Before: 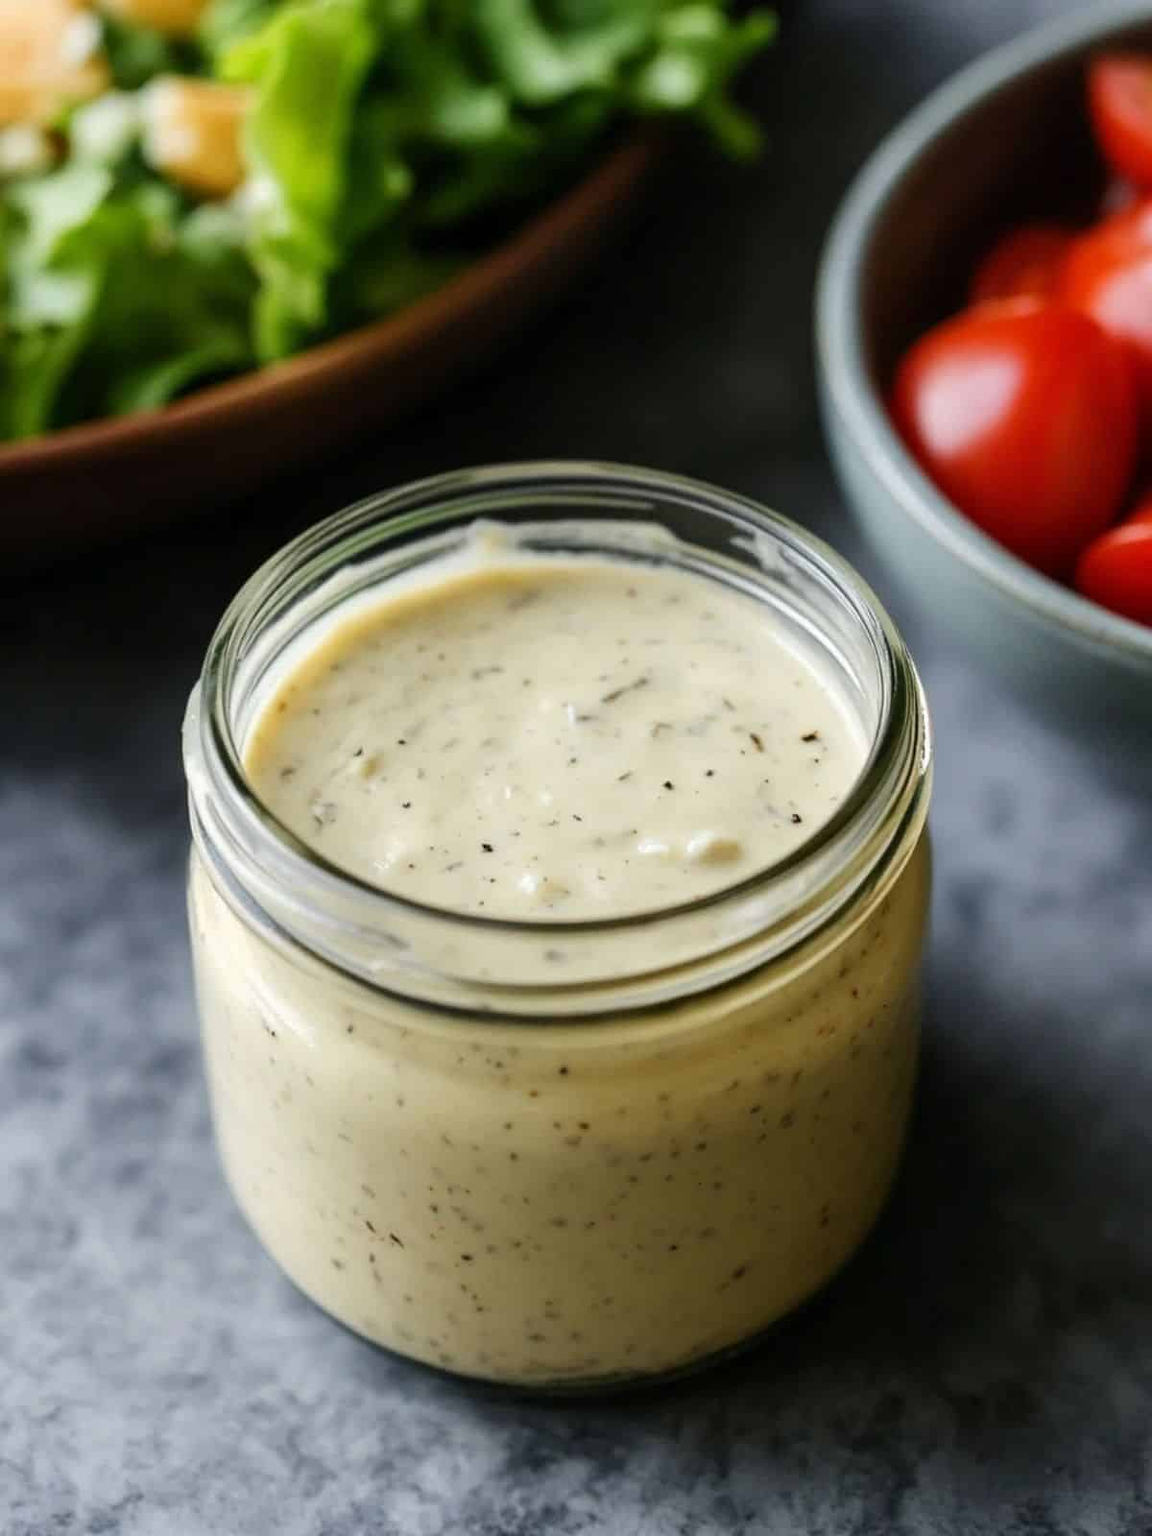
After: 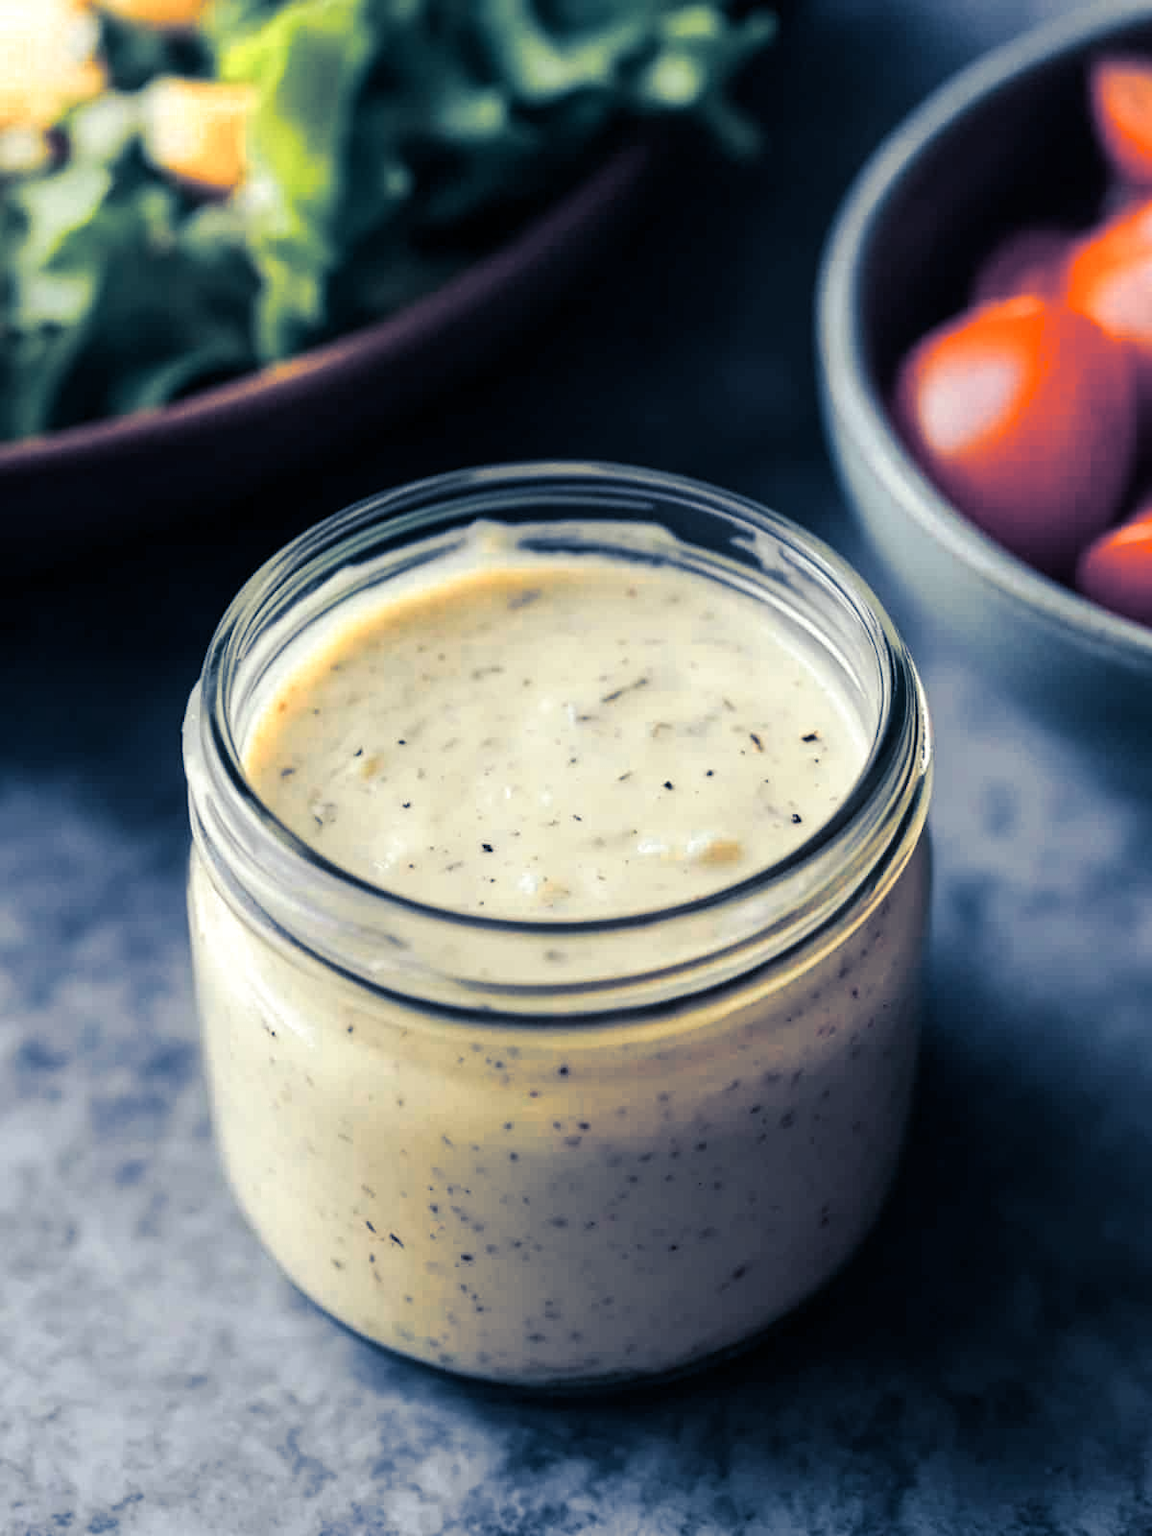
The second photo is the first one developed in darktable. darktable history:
color zones: curves: ch0 [(0.018, 0.548) (0.197, 0.654) (0.425, 0.447) (0.605, 0.658) (0.732, 0.579)]; ch1 [(0.105, 0.531) (0.224, 0.531) (0.386, 0.39) (0.618, 0.456) (0.732, 0.456) (0.956, 0.421)]; ch2 [(0.039, 0.583) (0.215, 0.465) (0.399, 0.544) (0.465, 0.548) (0.614, 0.447) (0.724, 0.43) (0.882, 0.623) (0.956, 0.632)]
split-toning: shadows › hue 226.8°, shadows › saturation 0.84
